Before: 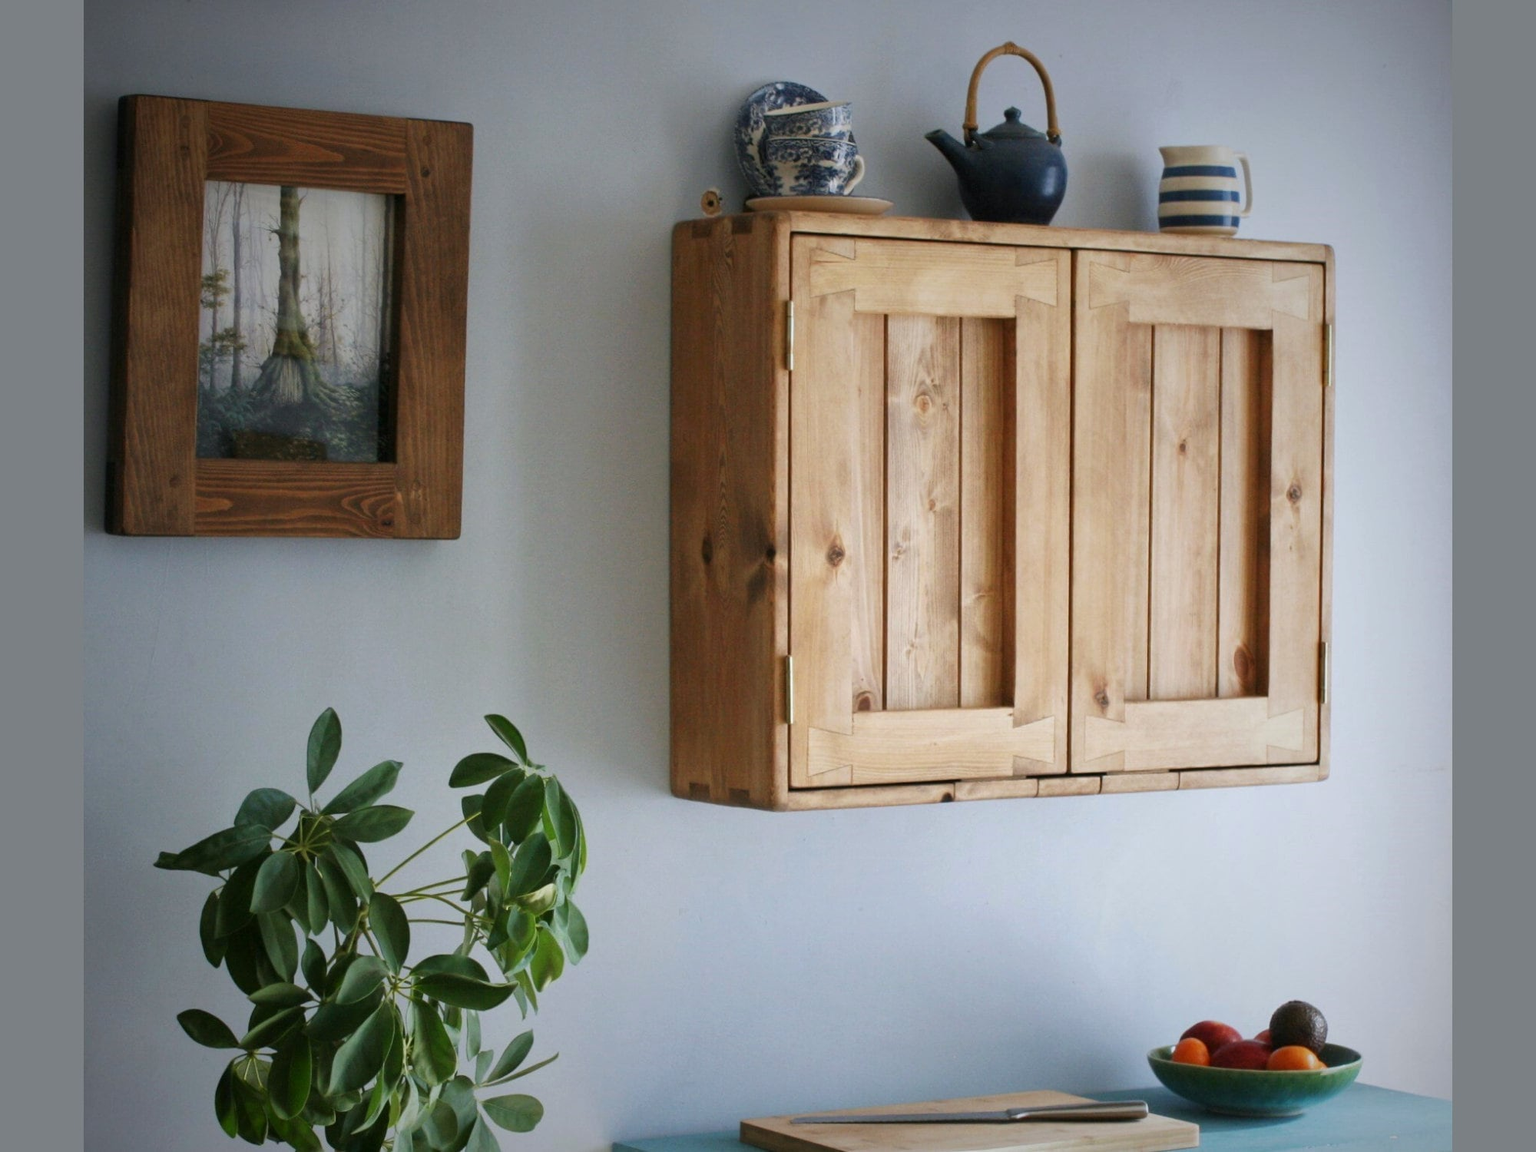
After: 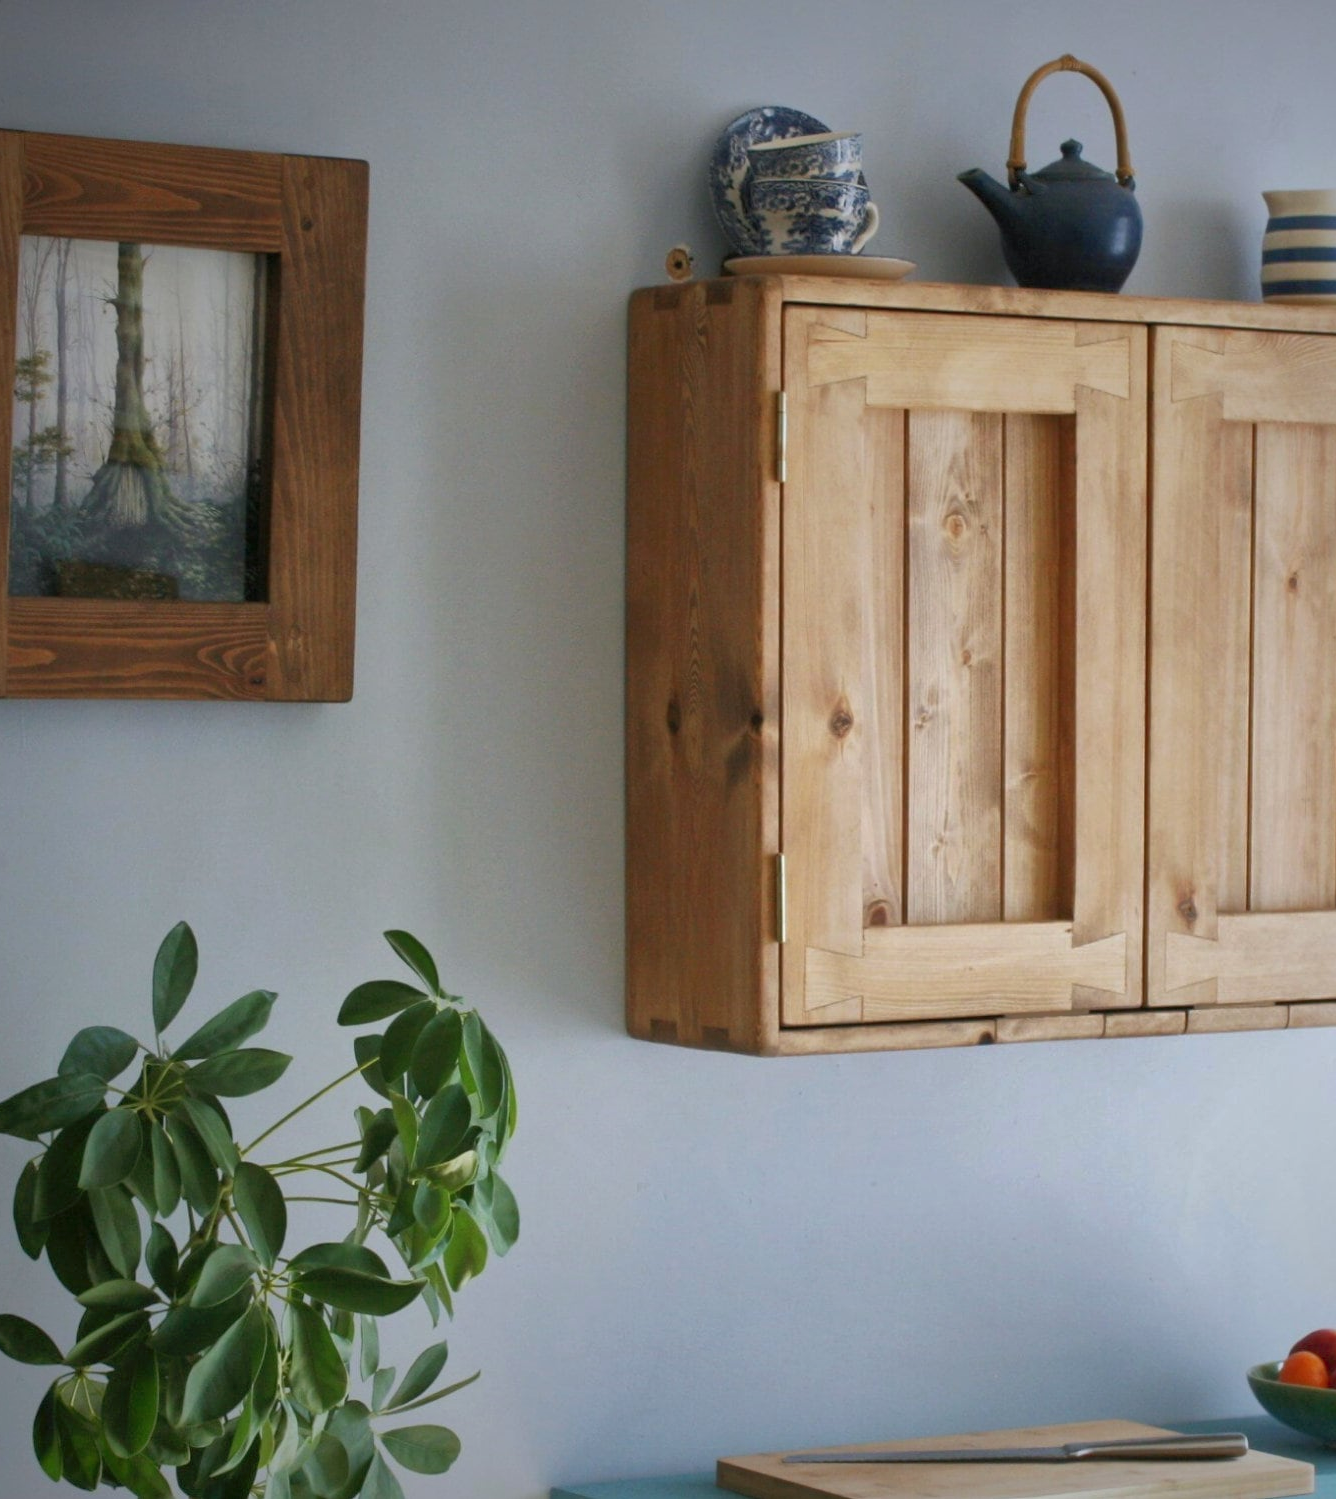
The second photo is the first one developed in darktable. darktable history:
tone equalizer: smoothing diameter 2.2%, edges refinement/feathering 20.25, mask exposure compensation -1.57 EV, filter diffusion 5
shadows and highlights: shadows color adjustment 97.98%, highlights color adjustment 57.85%
crop and rotate: left 12.372%, right 20.791%
